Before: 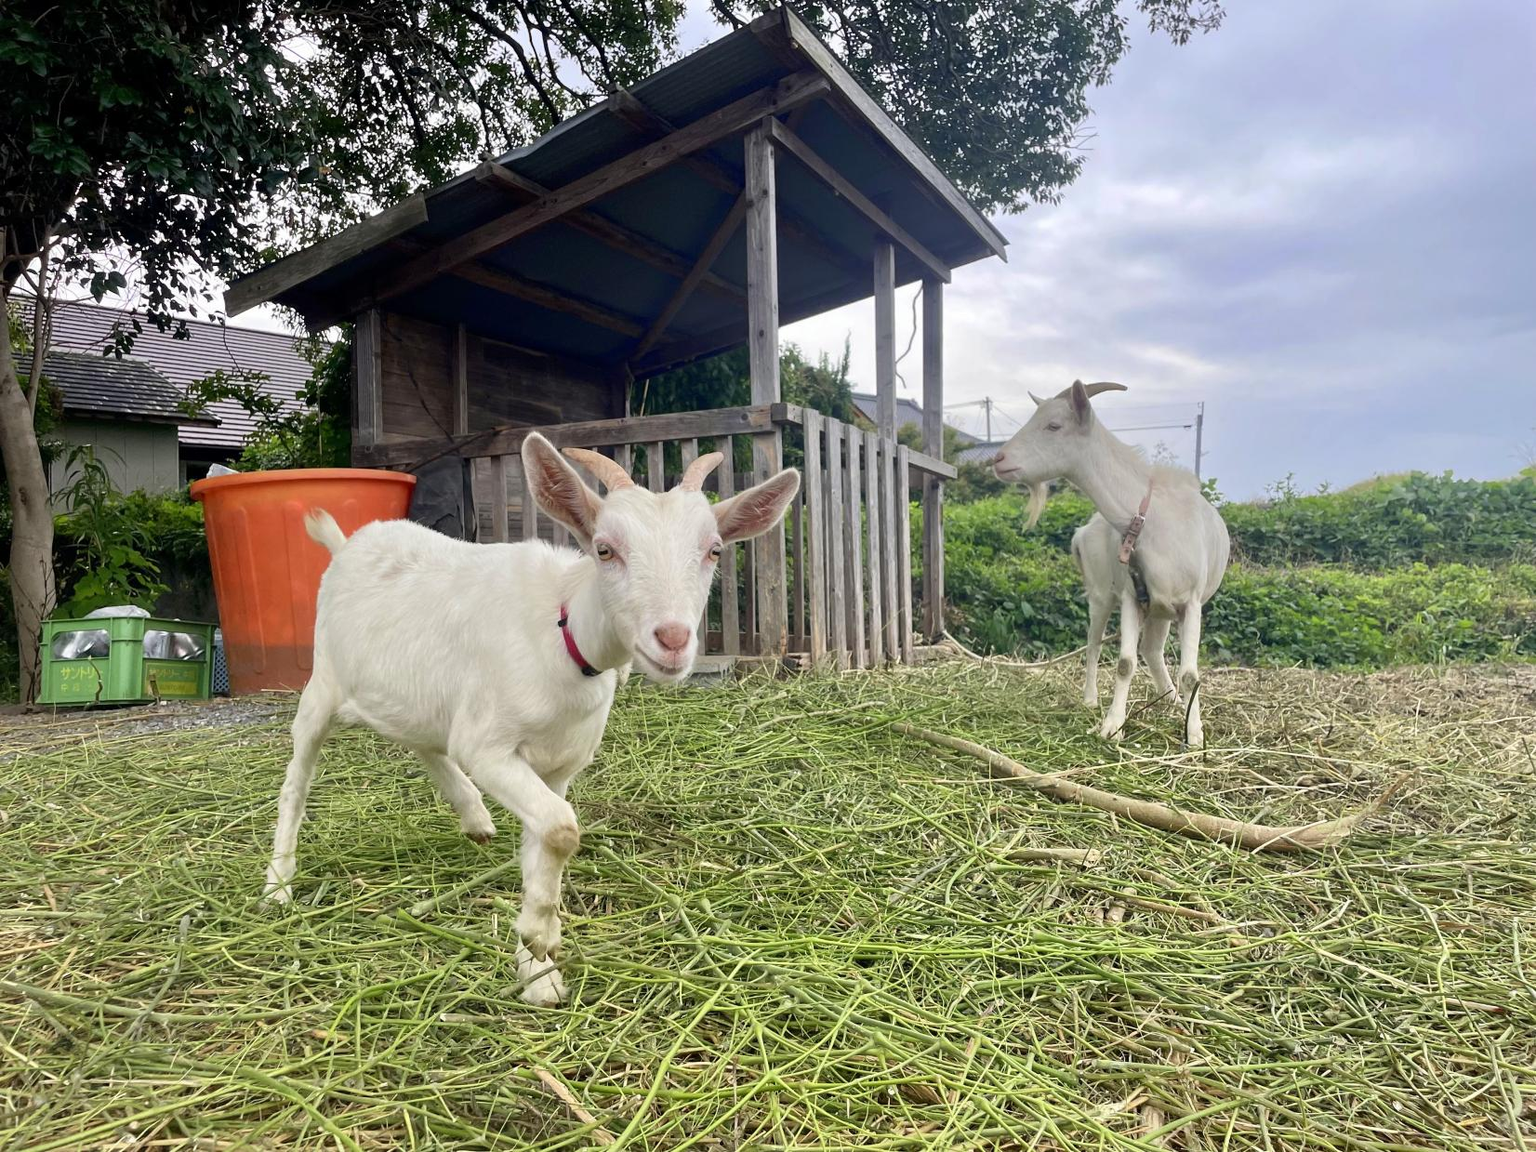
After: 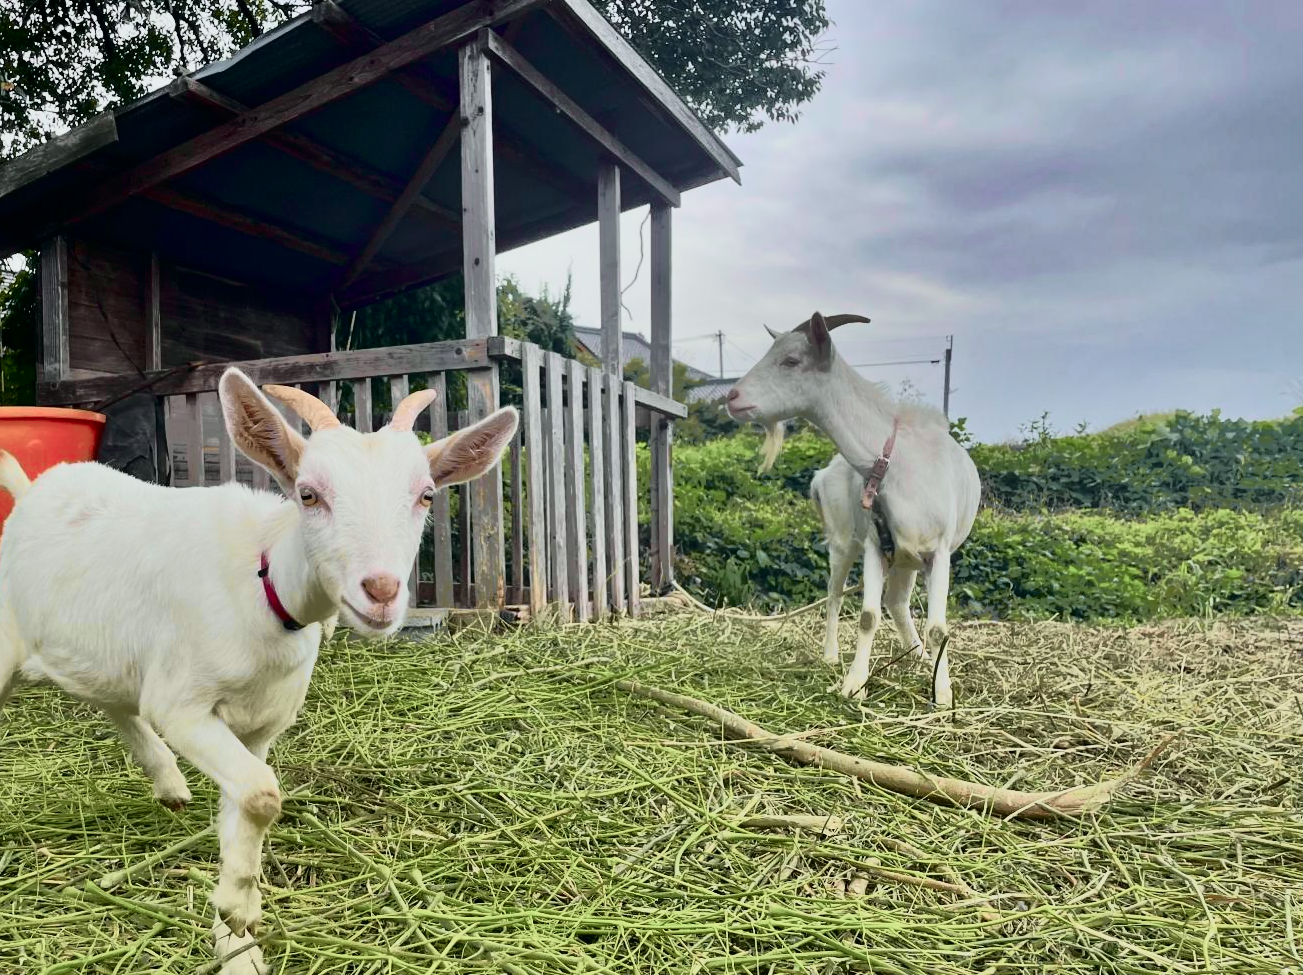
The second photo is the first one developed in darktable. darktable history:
shadows and highlights: white point adjustment -3.64, highlights -63.34, highlights color adjustment 42%, soften with gaussian
crop and rotate: left 20.74%, top 7.912%, right 0.375%, bottom 13.378%
tone curve: curves: ch0 [(0, 0) (0.081, 0.033) (0.192, 0.124) (0.283, 0.238) (0.407, 0.476) (0.495, 0.521) (0.661, 0.756) (0.788, 0.87) (1, 0.951)]; ch1 [(0, 0) (0.161, 0.092) (0.35, 0.33) (0.392, 0.392) (0.427, 0.426) (0.479, 0.472) (0.505, 0.497) (0.521, 0.524) (0.567, 0.56) (0.583, 0.592) (0.625, 0.627) (0.678, 0.733) (1, 1)]; ch2 [(0, 0) (0.346, 0.362) (0.404, 0.427) (0.502, 0.499) (0.531, 0.523) (0.544, 0.561) (0.58, 0.59) (0.629, 0.642) (0.717, 0.678) (1, 1)], color space Lab, independent channels, preserve colors none
